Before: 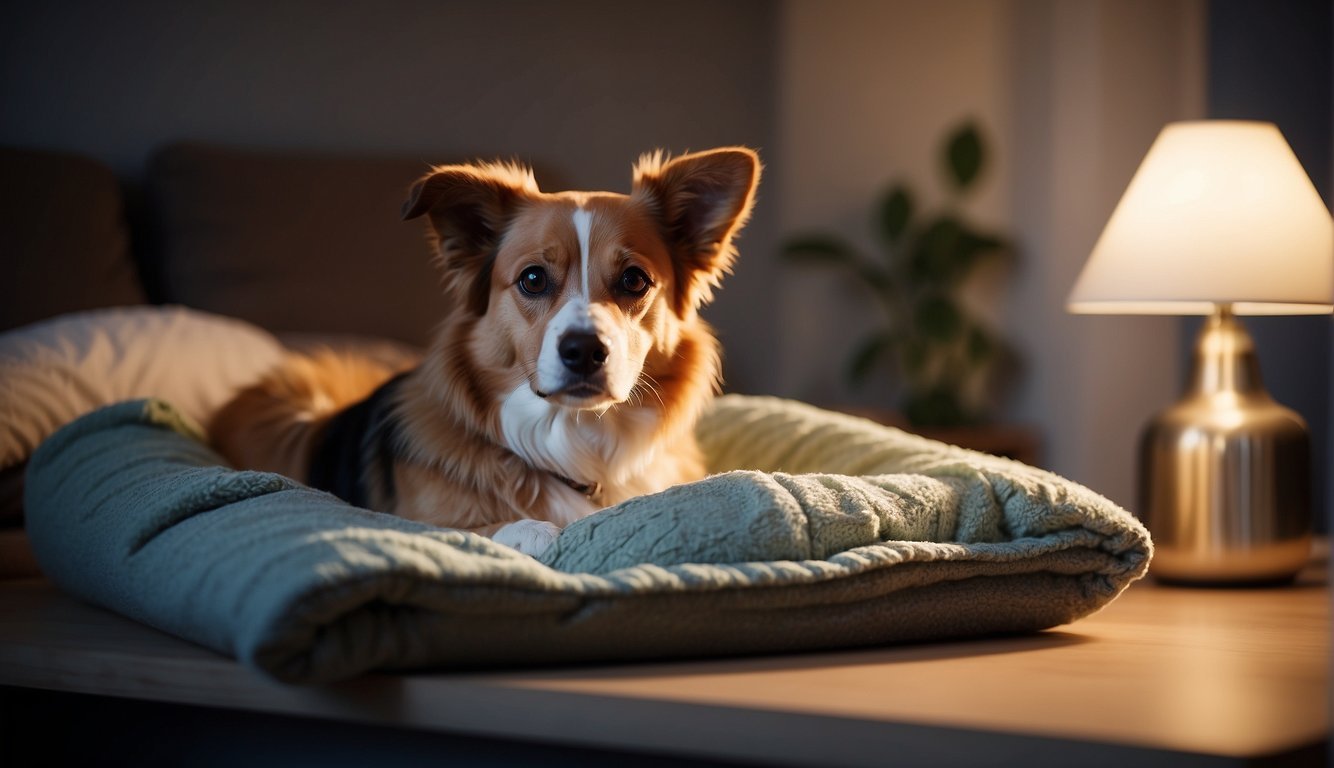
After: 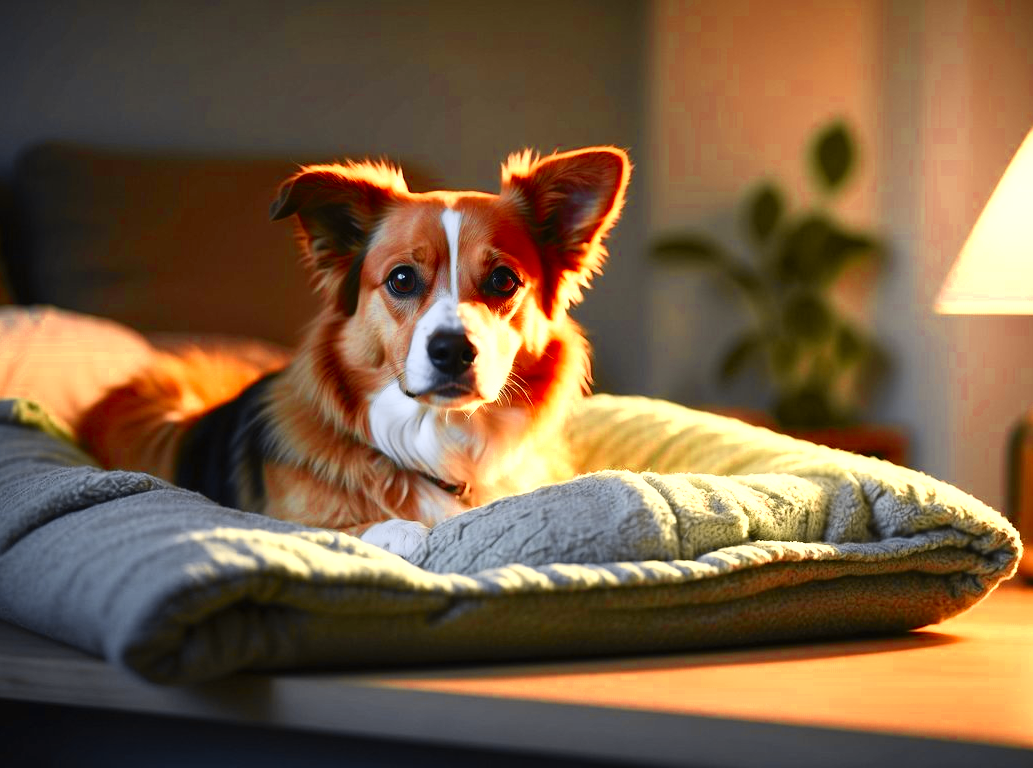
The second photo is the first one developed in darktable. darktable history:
color zones: curves: ch0 [(0.004, 0.305) (0.261, 0.623) (0.389, 0.399) (0.708, 0.571) (0.947, 0.34)]; ch1 [(0.025, 0.645) (0.229, 0.584) (0.326, 0.551) (0.484, 0.262) (0.757, 0.643)]
crop: left 9.88%, right 12.664%
tone curve: curves: ch0 [(0, 0.017) (0.259, 0.344) (0.593, 0.778) (0.786, 0.931) (1, 0.999)]; ch1 [(0, 0) (0.405, 0.387) (0.442, 0.47) (0.492, 0.5) (0.511, 0.503) (0.548, 0.596) (0.7, 0.795) (1, 1)]; ch2 [(0, 0) (0.411, 0.433) (0.5, 0.504) (0.535, 0.581) (1, 1)], color space Lab, independent channels, preserve colors none
